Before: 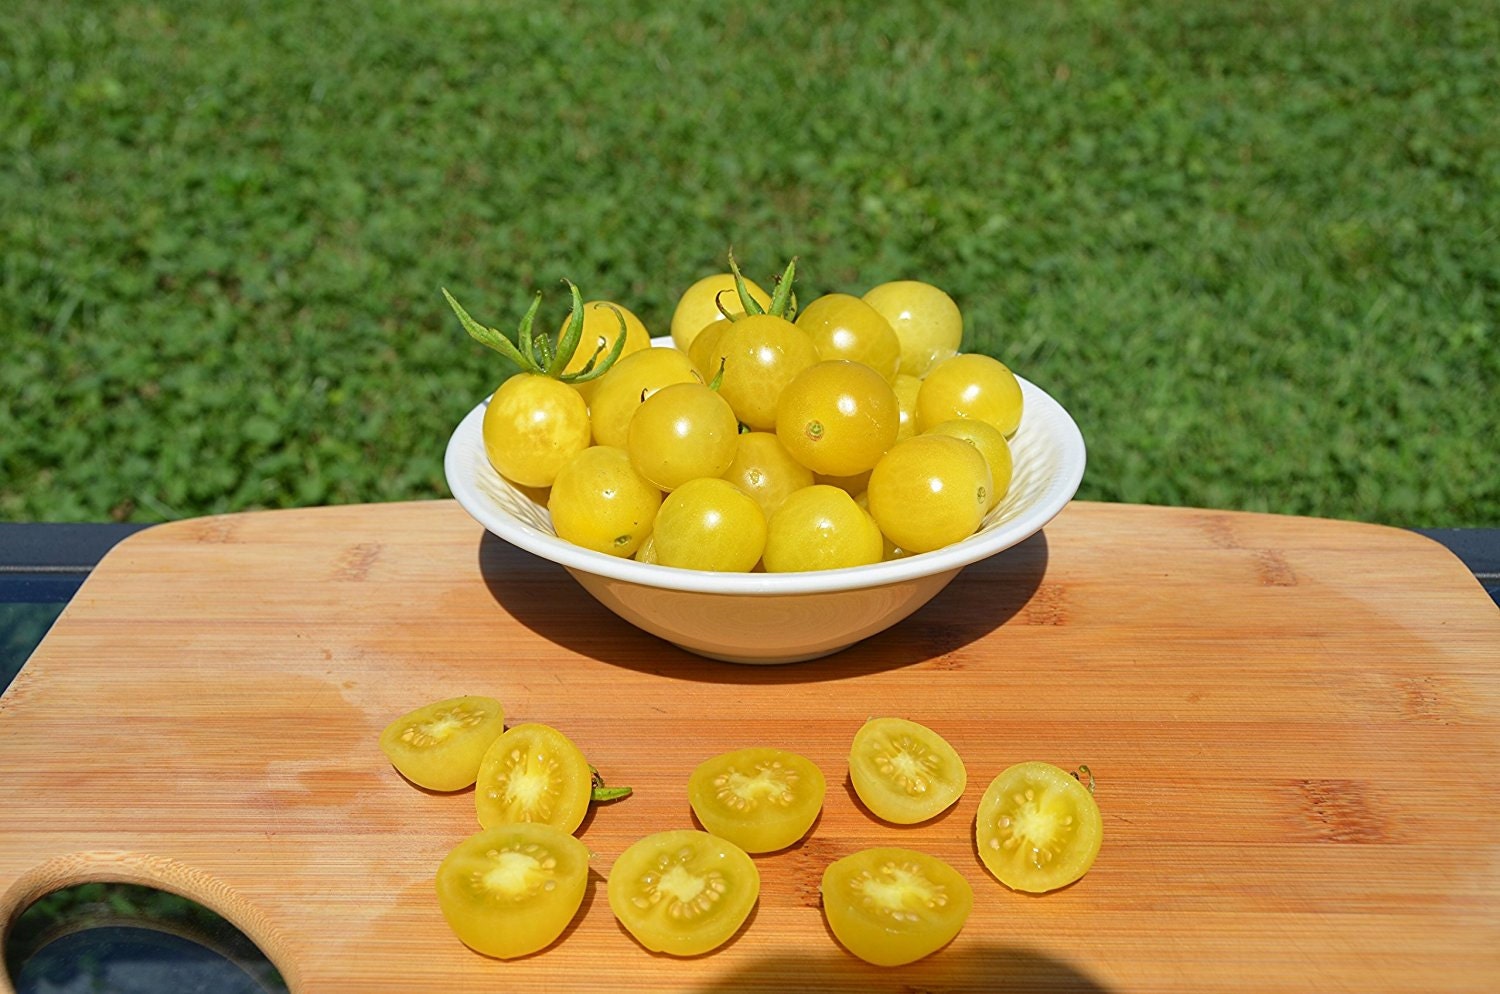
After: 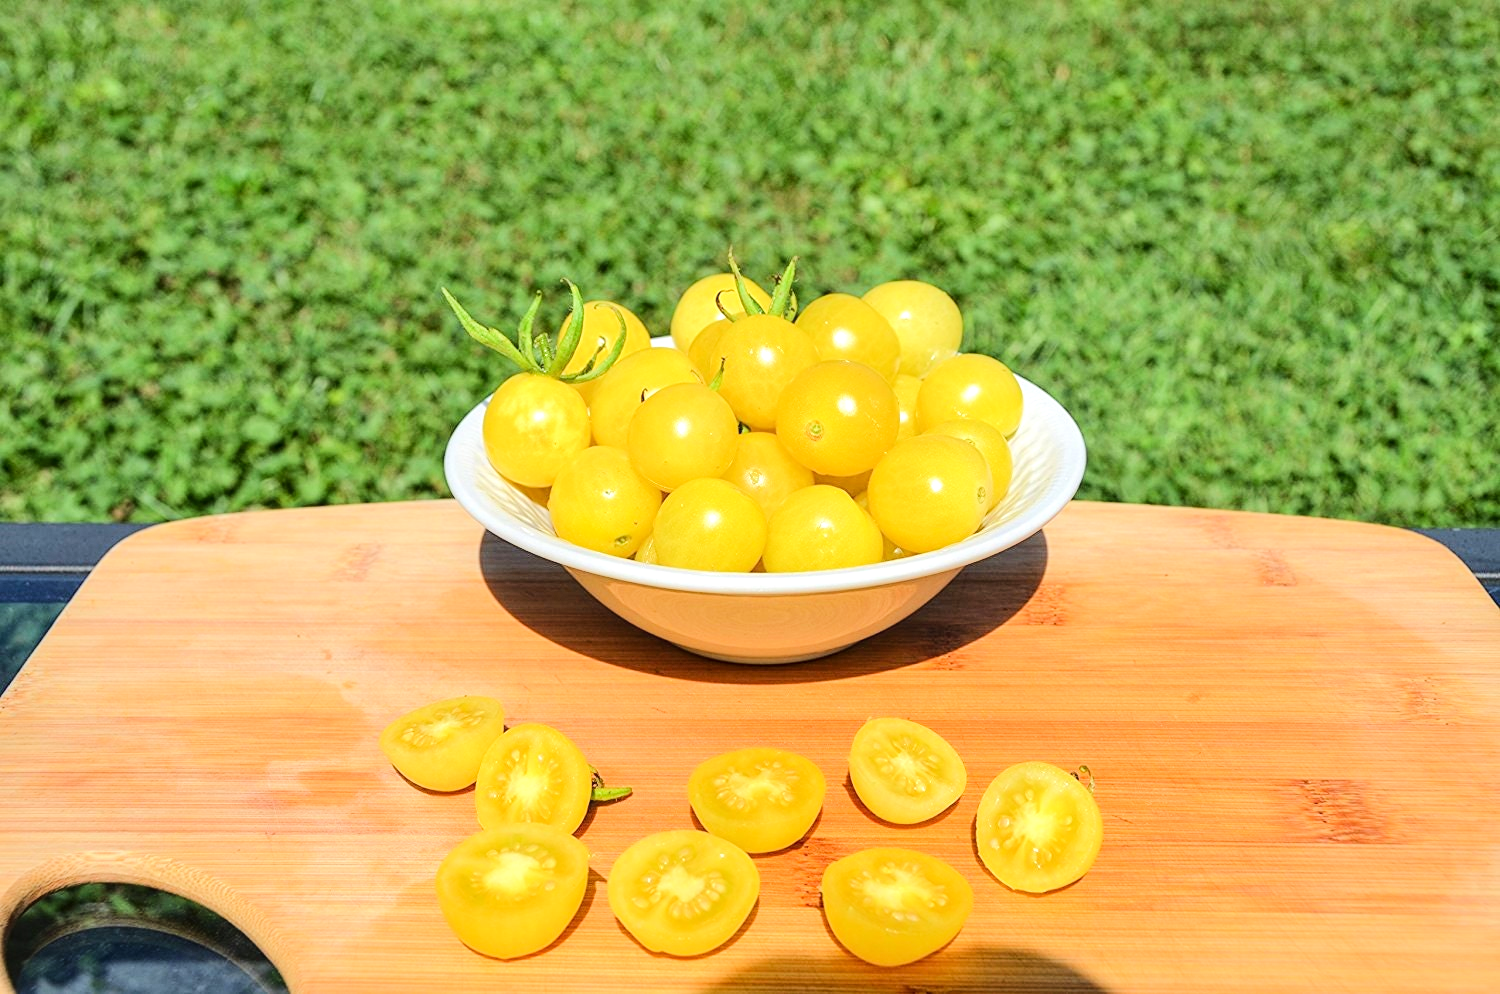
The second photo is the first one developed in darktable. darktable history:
local contrast: on, module defaults
tone equalizer: -7 EV 0.141 EV, -6 EV 0.608 EV, -5 EV 1.12 EV, -4 EV 1.33 EV, -3 EV 1.12 EV, -2 EV 0.6 EV, -1 EV 0.168 EV, edges refinement/feathering 500, mask exposure compensation -1.57 EV, preserve details no
